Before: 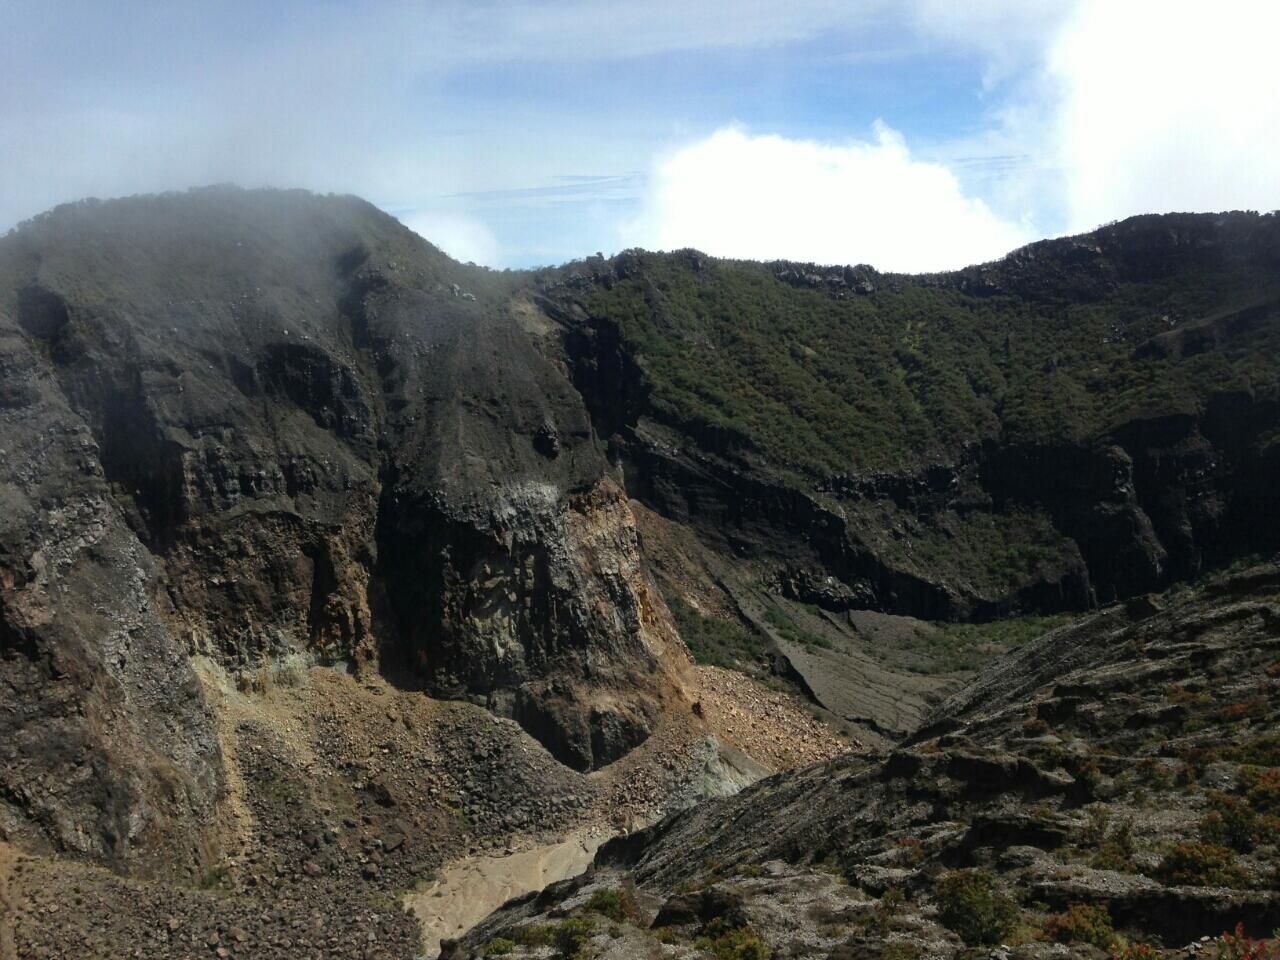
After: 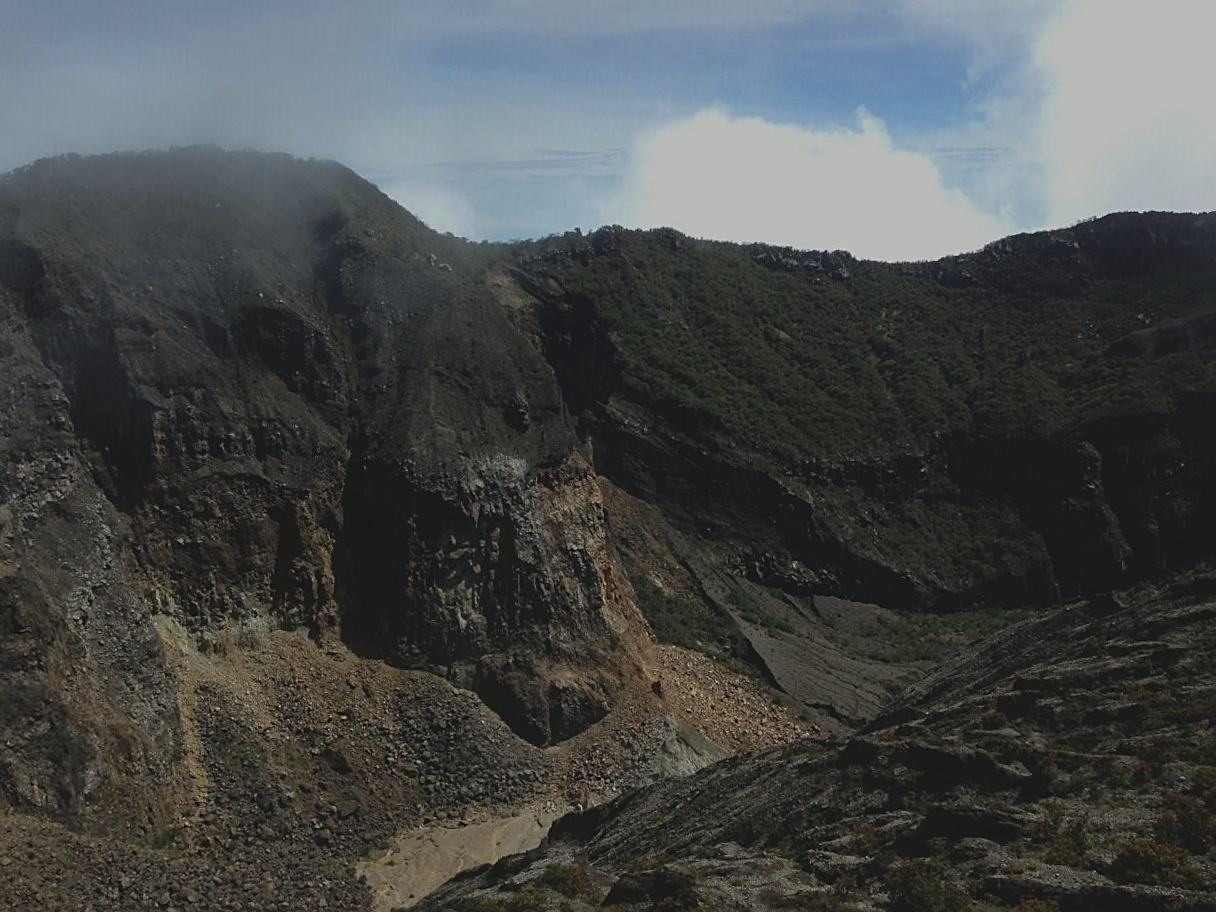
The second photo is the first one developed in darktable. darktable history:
crop and rotate: angle -2.29°
exposure: black level correction -0.018, exposure -1.03 EV, compensate highlight preservation false
sharpen: on, module defaults
